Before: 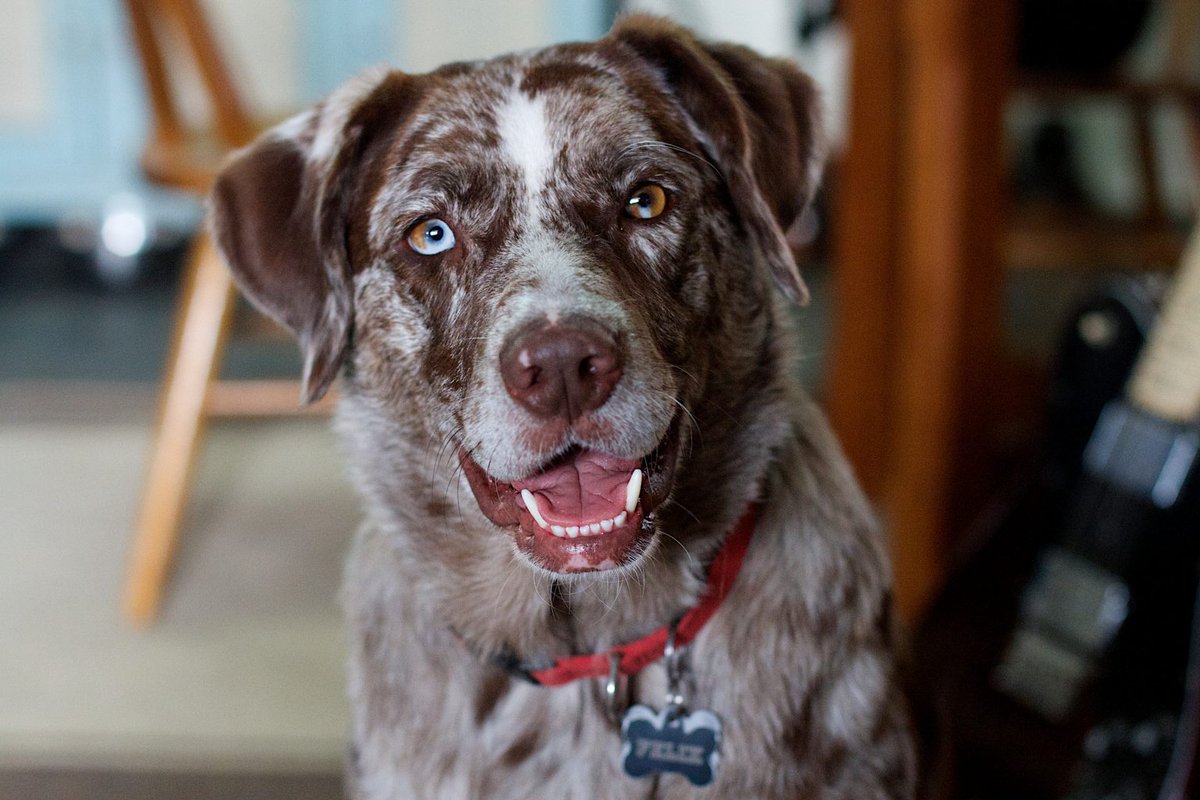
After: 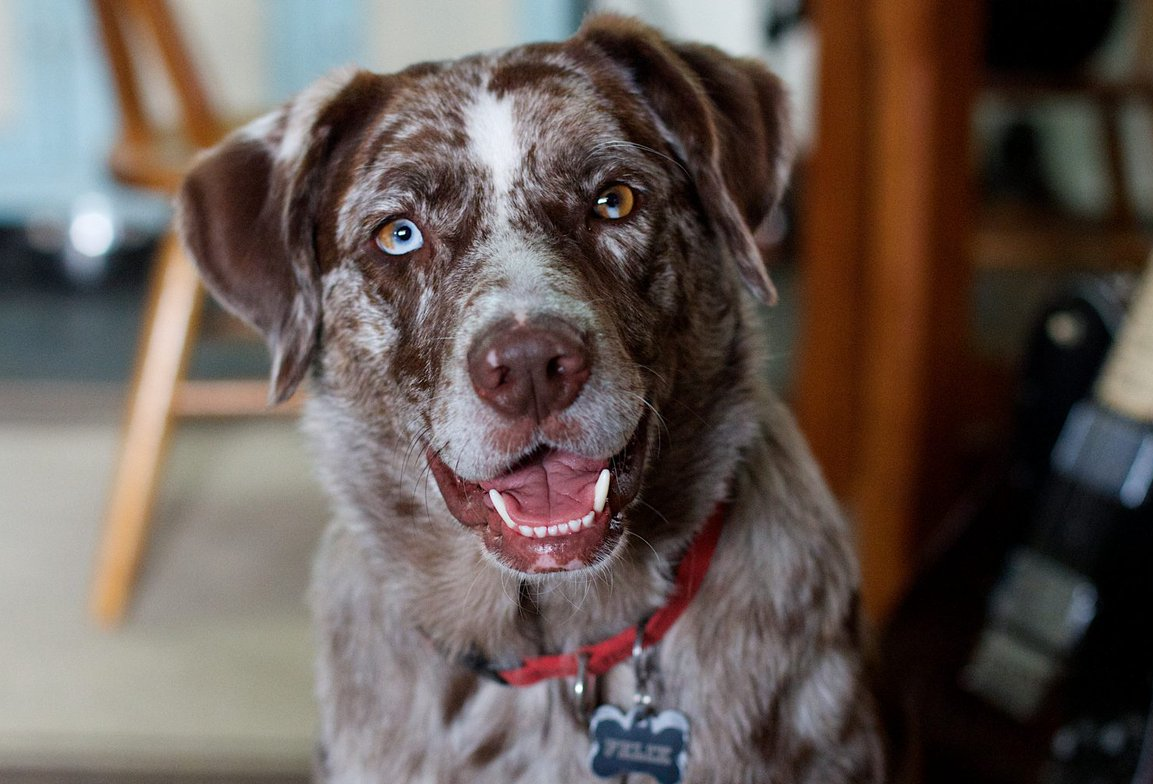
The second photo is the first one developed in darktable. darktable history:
crop and rotate: left 2.714%, right 1.123%, bottom 1.946%
